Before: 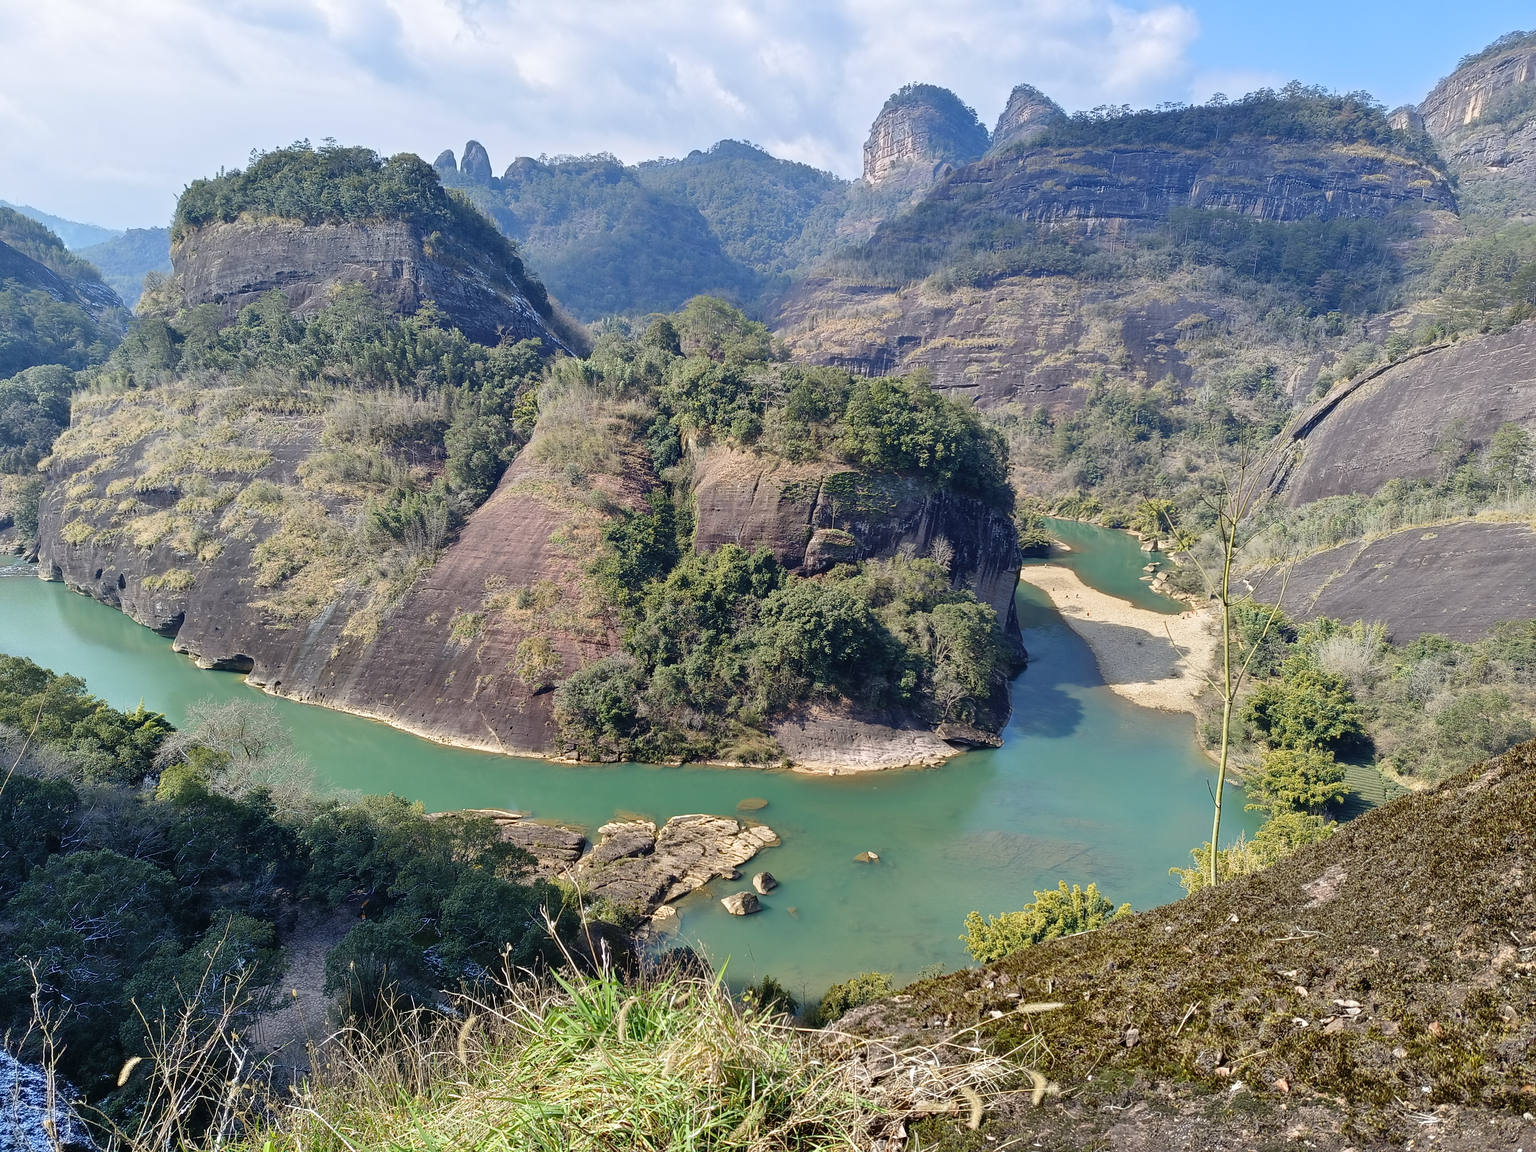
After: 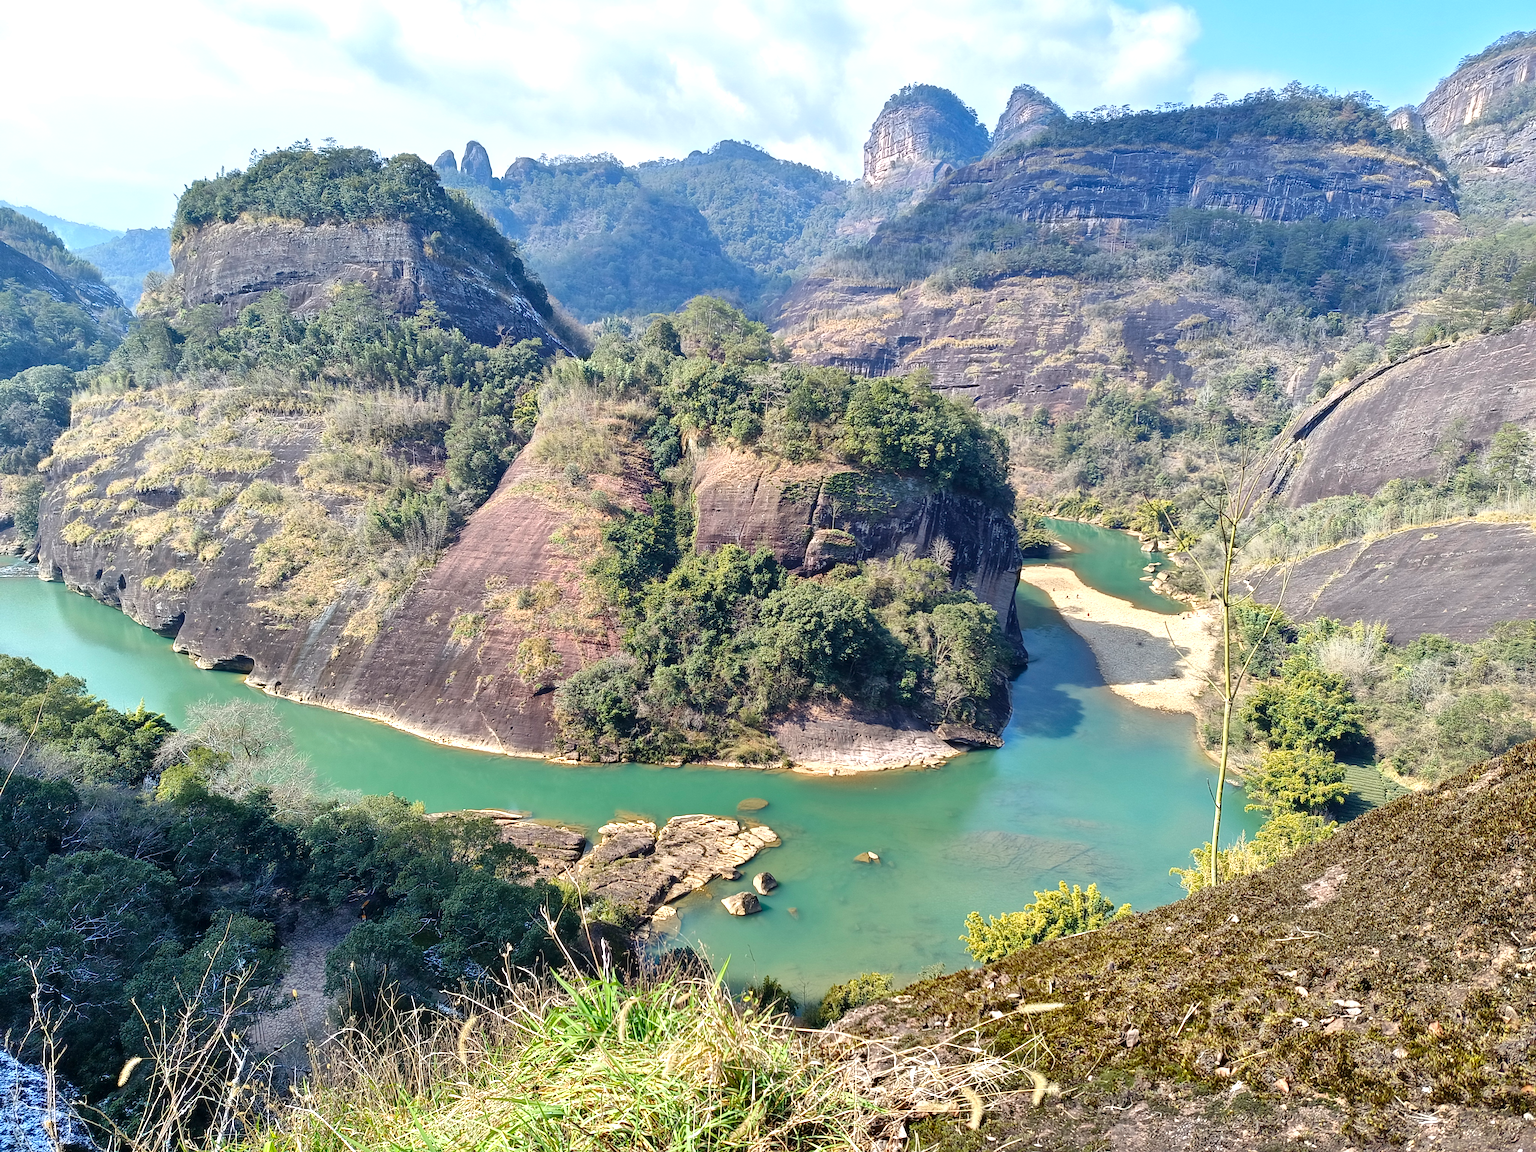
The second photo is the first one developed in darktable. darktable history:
local contrast: mode bilateral grid, contrast 19, coarseness 51, detail 120%, midtone range 0.2
exposure: black level correction 0.001, exposure 0.5 EV, compensate highlight preservation false
